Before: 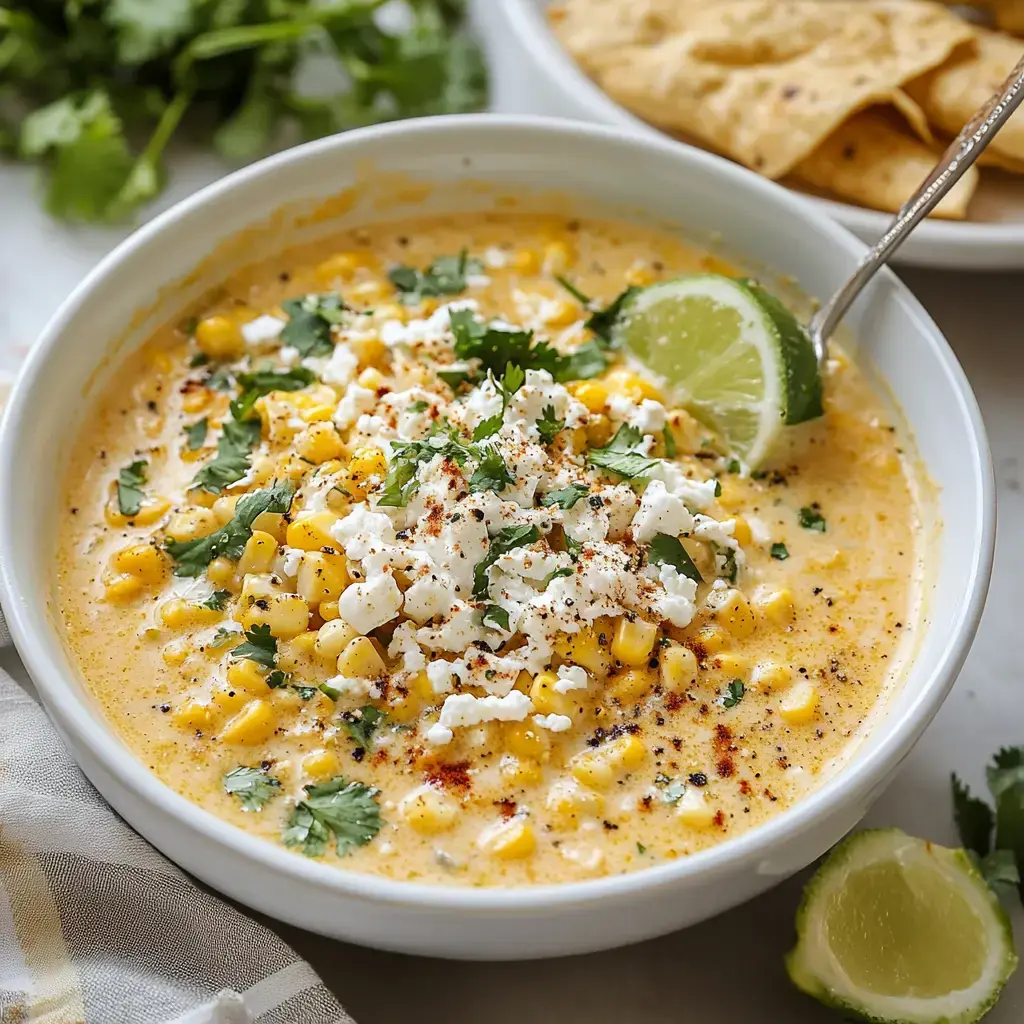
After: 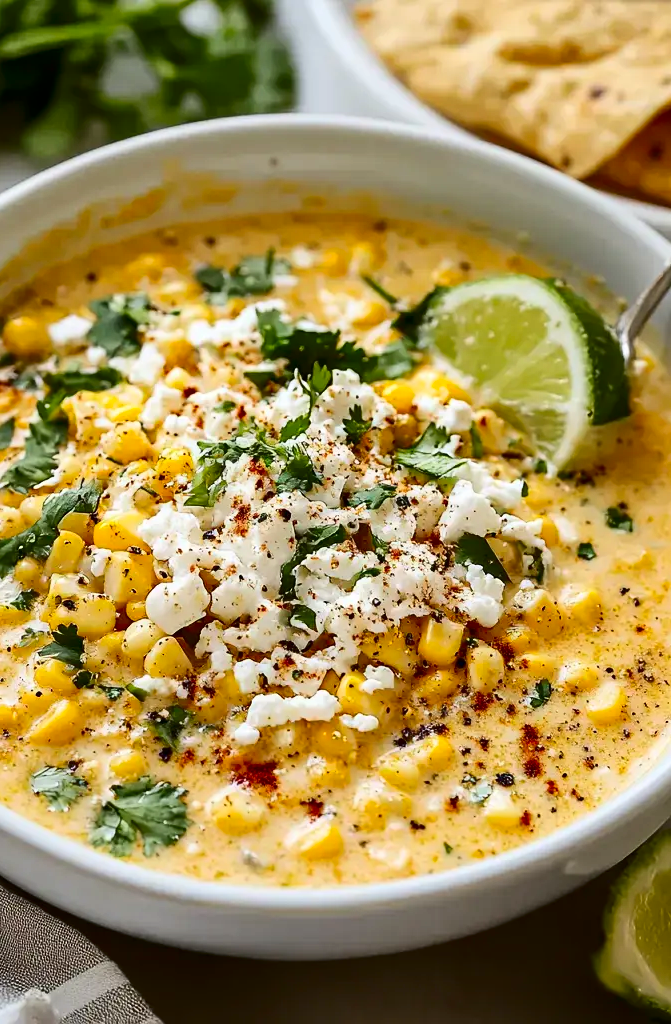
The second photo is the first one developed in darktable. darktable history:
crop and rotate: left 18.866%, right 15.599%
contrast brightness saturation: contrast 0.206, brightness -0.101, saturation 0.212
